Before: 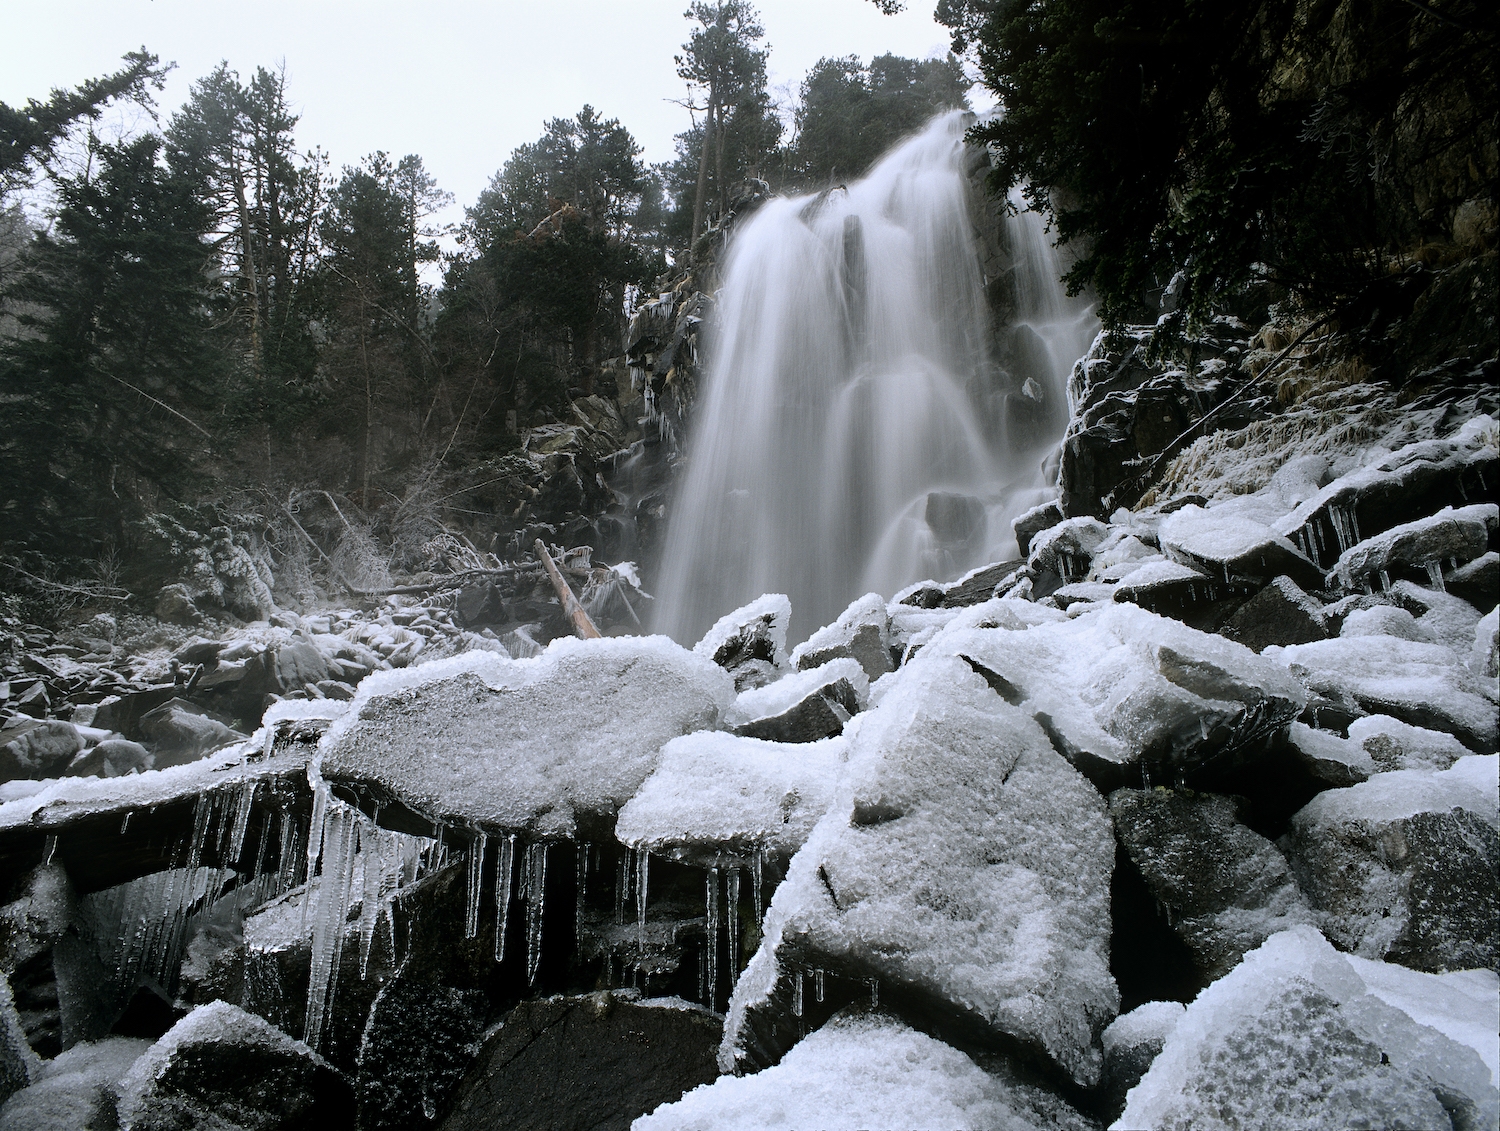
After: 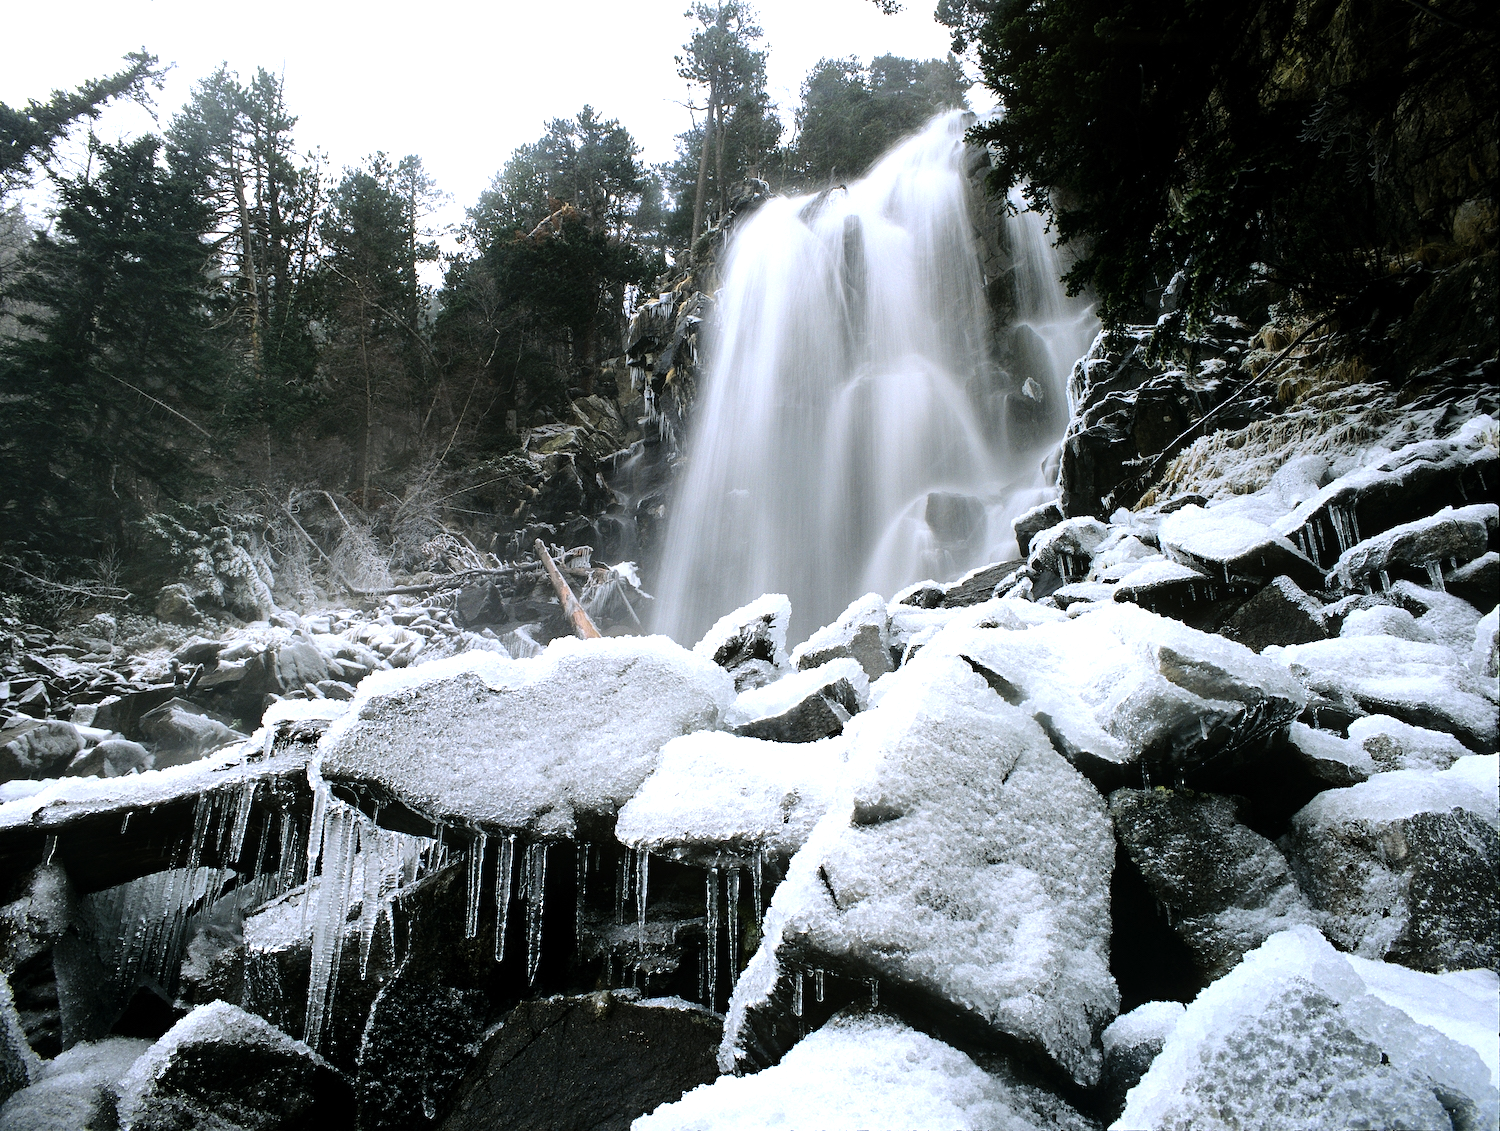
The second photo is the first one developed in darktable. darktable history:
tone equalizer: -8 EV -0.737 EV, -7 EV -0.697 EV, -6 EV -0.584 EV, -5 EV -0.374 EV, -3 EV 0.37 EV, -2 EV 0.6 EV, -1 EV 0.69 EV, +0 EV 0.779 EV, mask exposure compensation -0.51 EV
contrast brightness saturation: contrast 0.053, brightness 0.061, saturation 0.007
color balance rgb: shadows lift › chroma 1.902%, shadows lift › hue 264.76°, linear chroma grading › global chroma 9.456%, perceptual saturation grading › global saturation 31.173%
